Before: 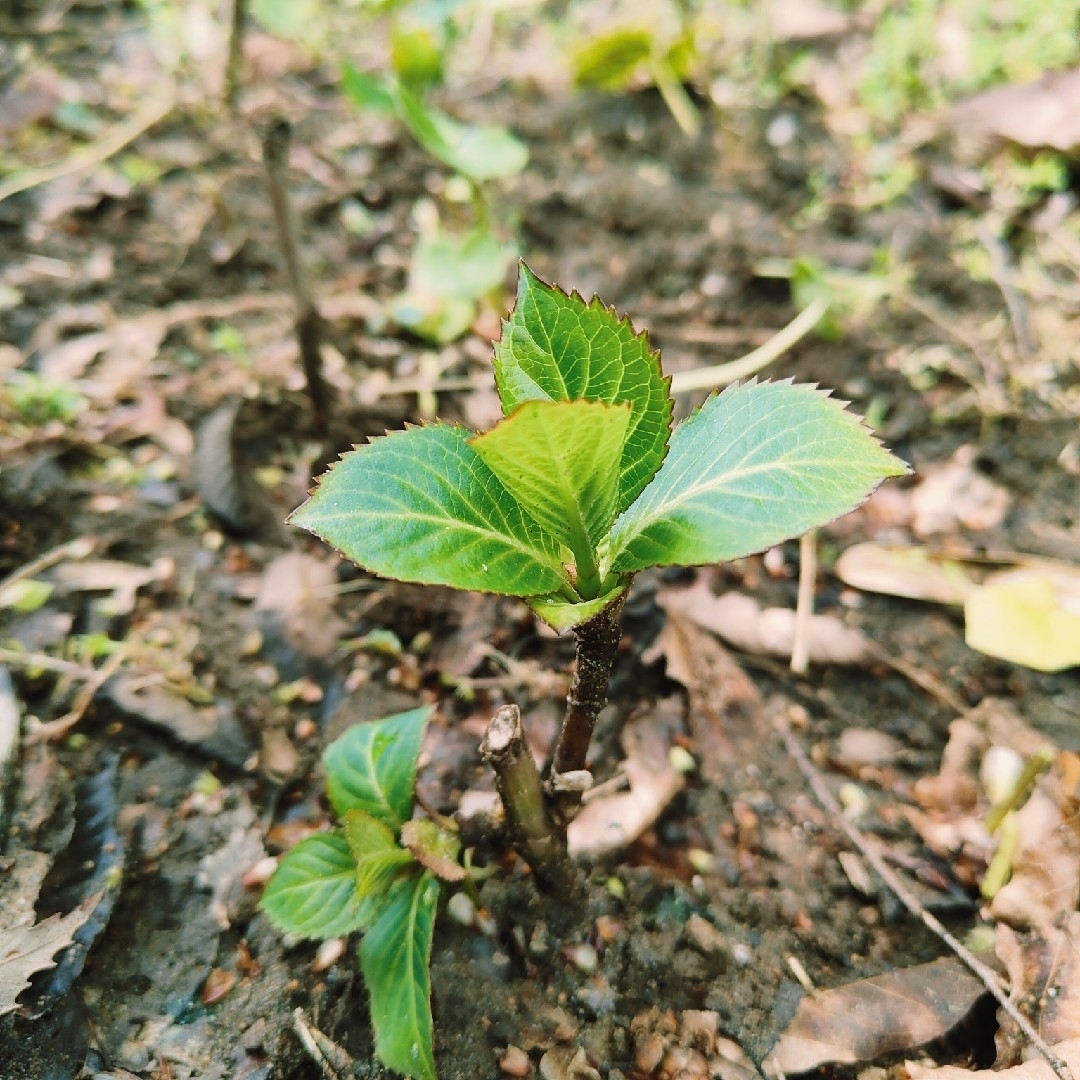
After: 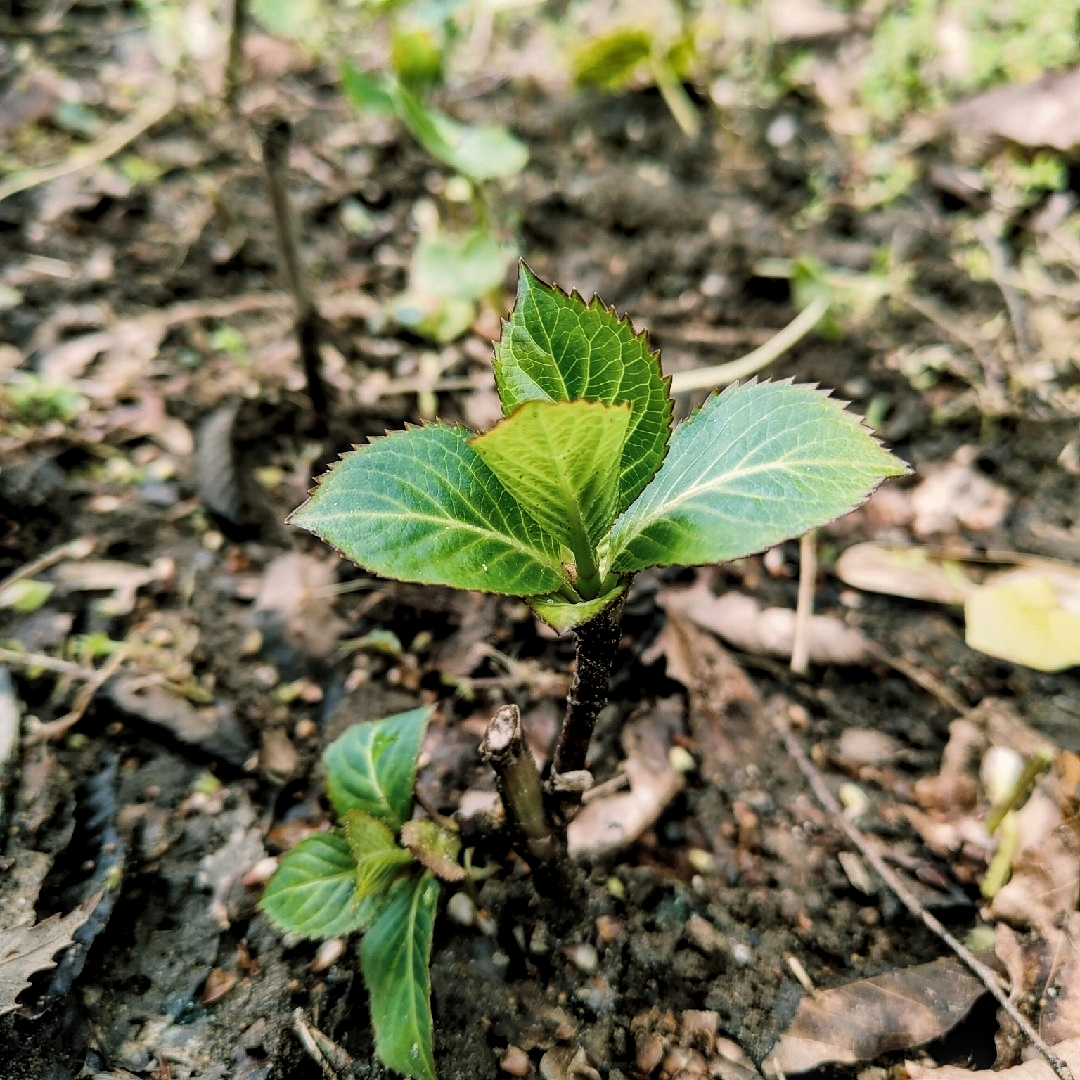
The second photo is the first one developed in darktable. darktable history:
levels: levels [0.116, 0.574, 1]
local contrast: detail 130%
